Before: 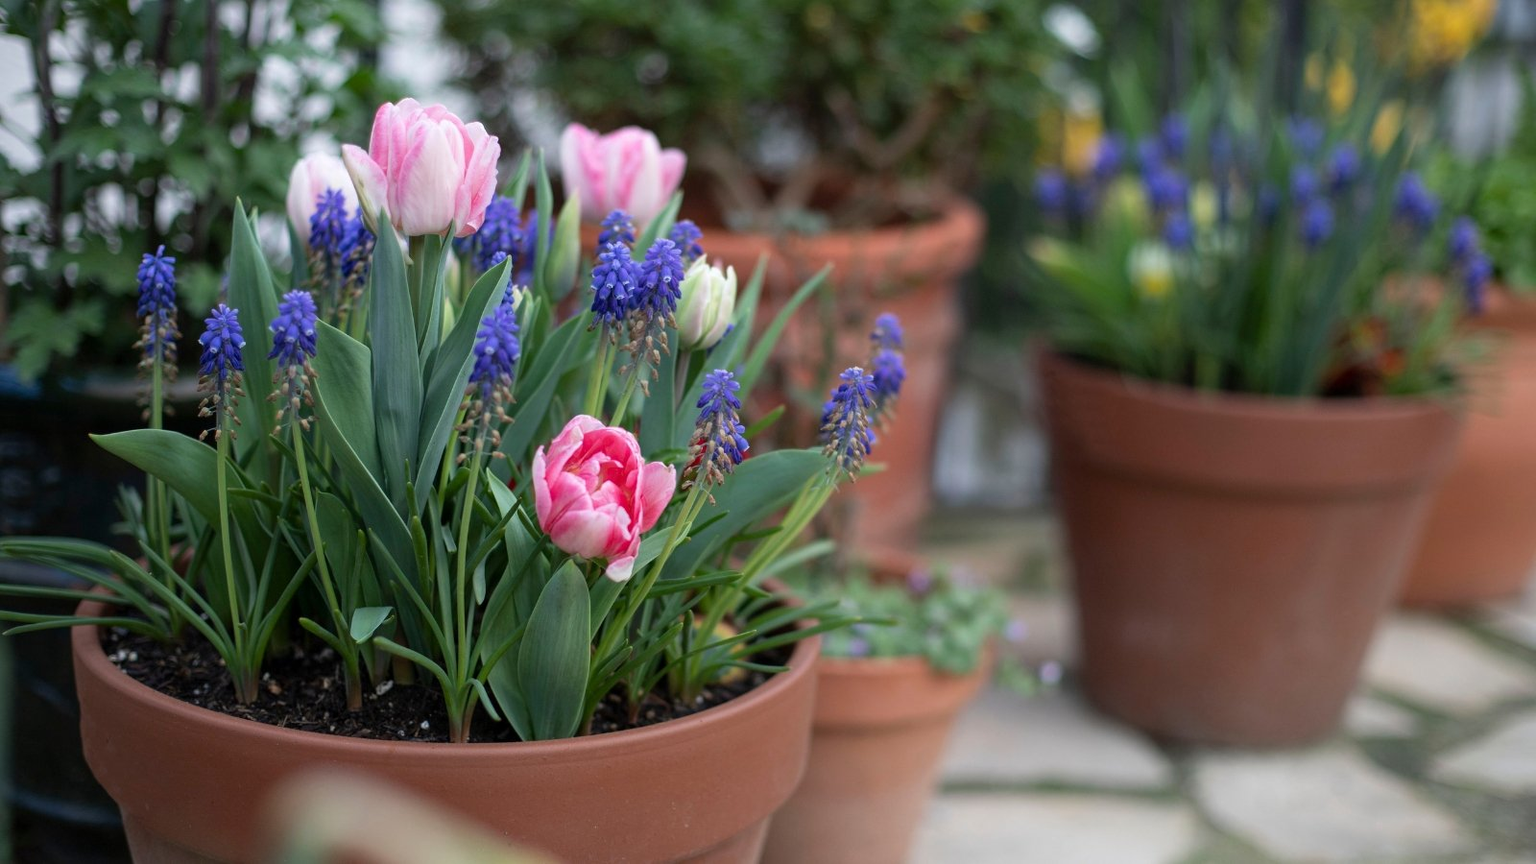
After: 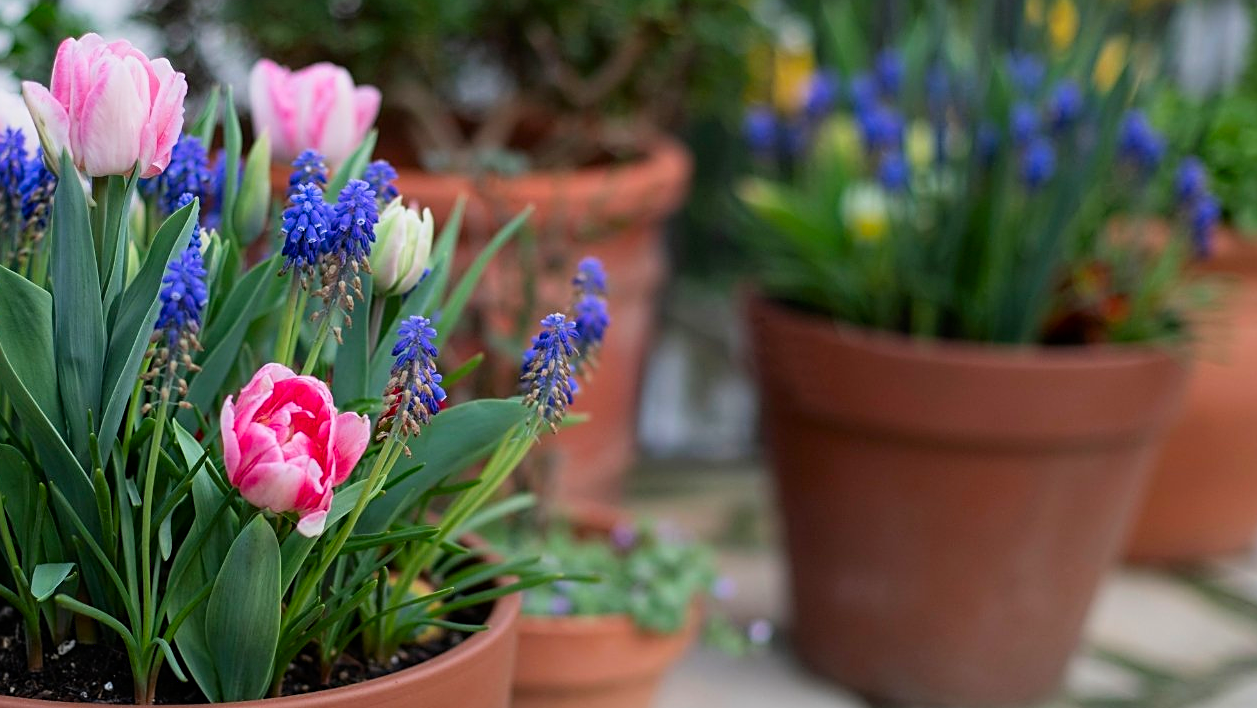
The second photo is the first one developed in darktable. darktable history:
sharpen: on, module defaults
crop and rotate: left 20.936%, top 7.772%, right 0.448%, bottom 13.556%
tone equalizer: edges refinement/feathering 500, mask exposure compensation -1.57 EV, preserve details no
contrast brightness saturation: contrast 0.094, saturation 0.279
filmic rgb: black relative exposure -11.34 EV, white relative exposure 3.21 EV, hardness 6.68, iterations of high-quality reconstruction 0
